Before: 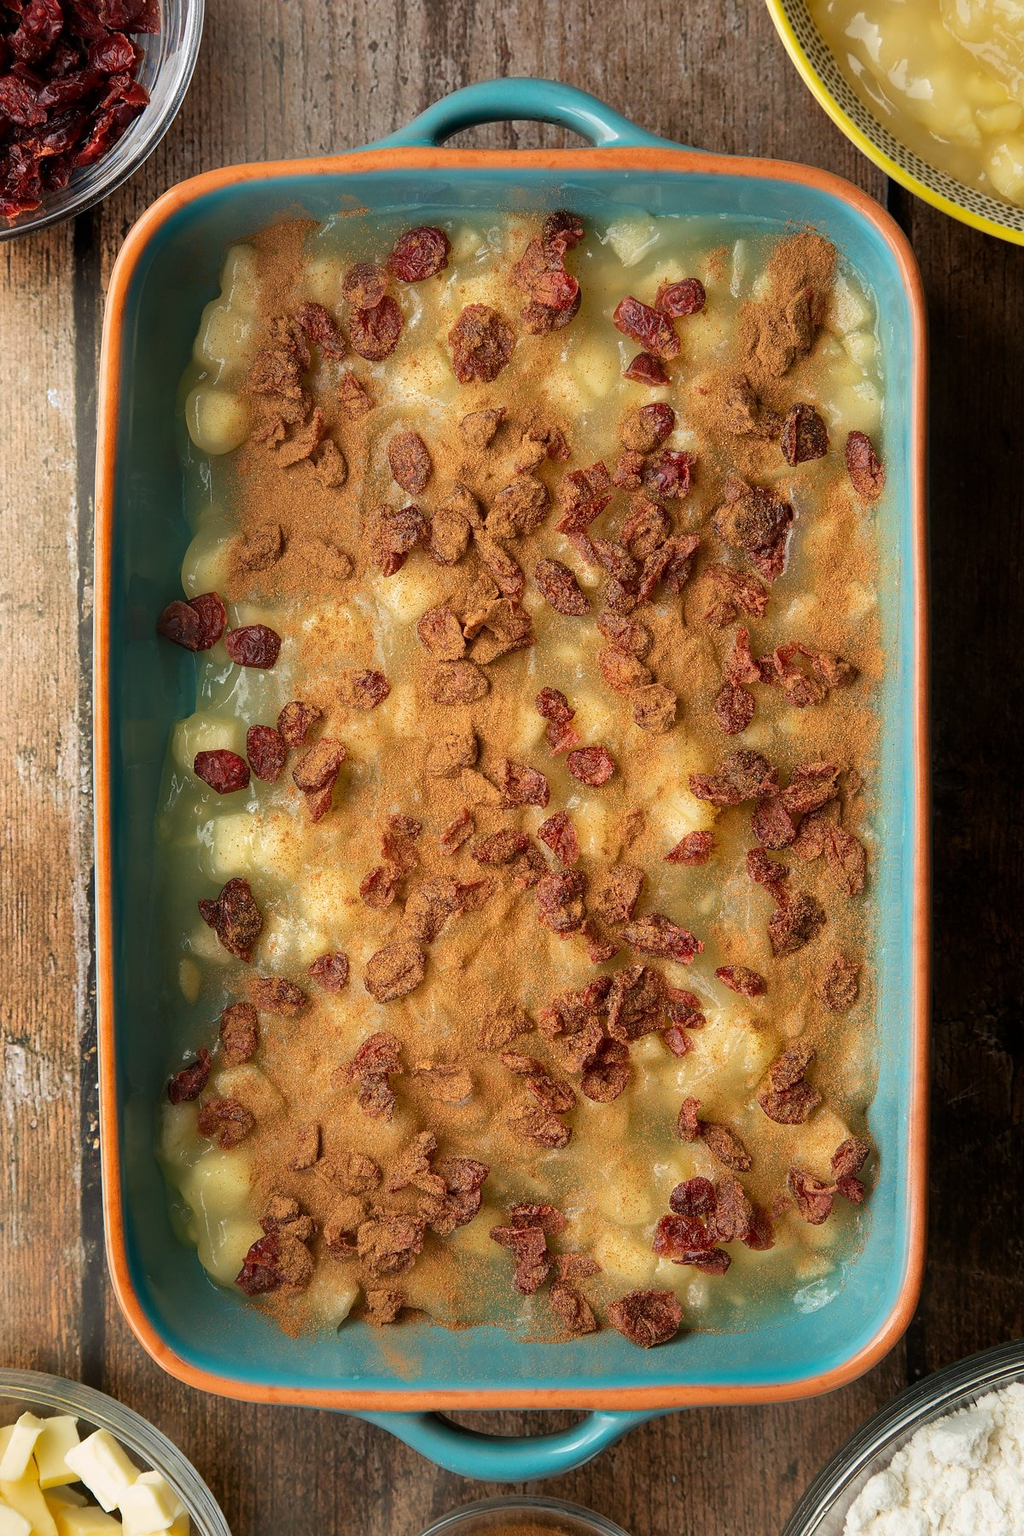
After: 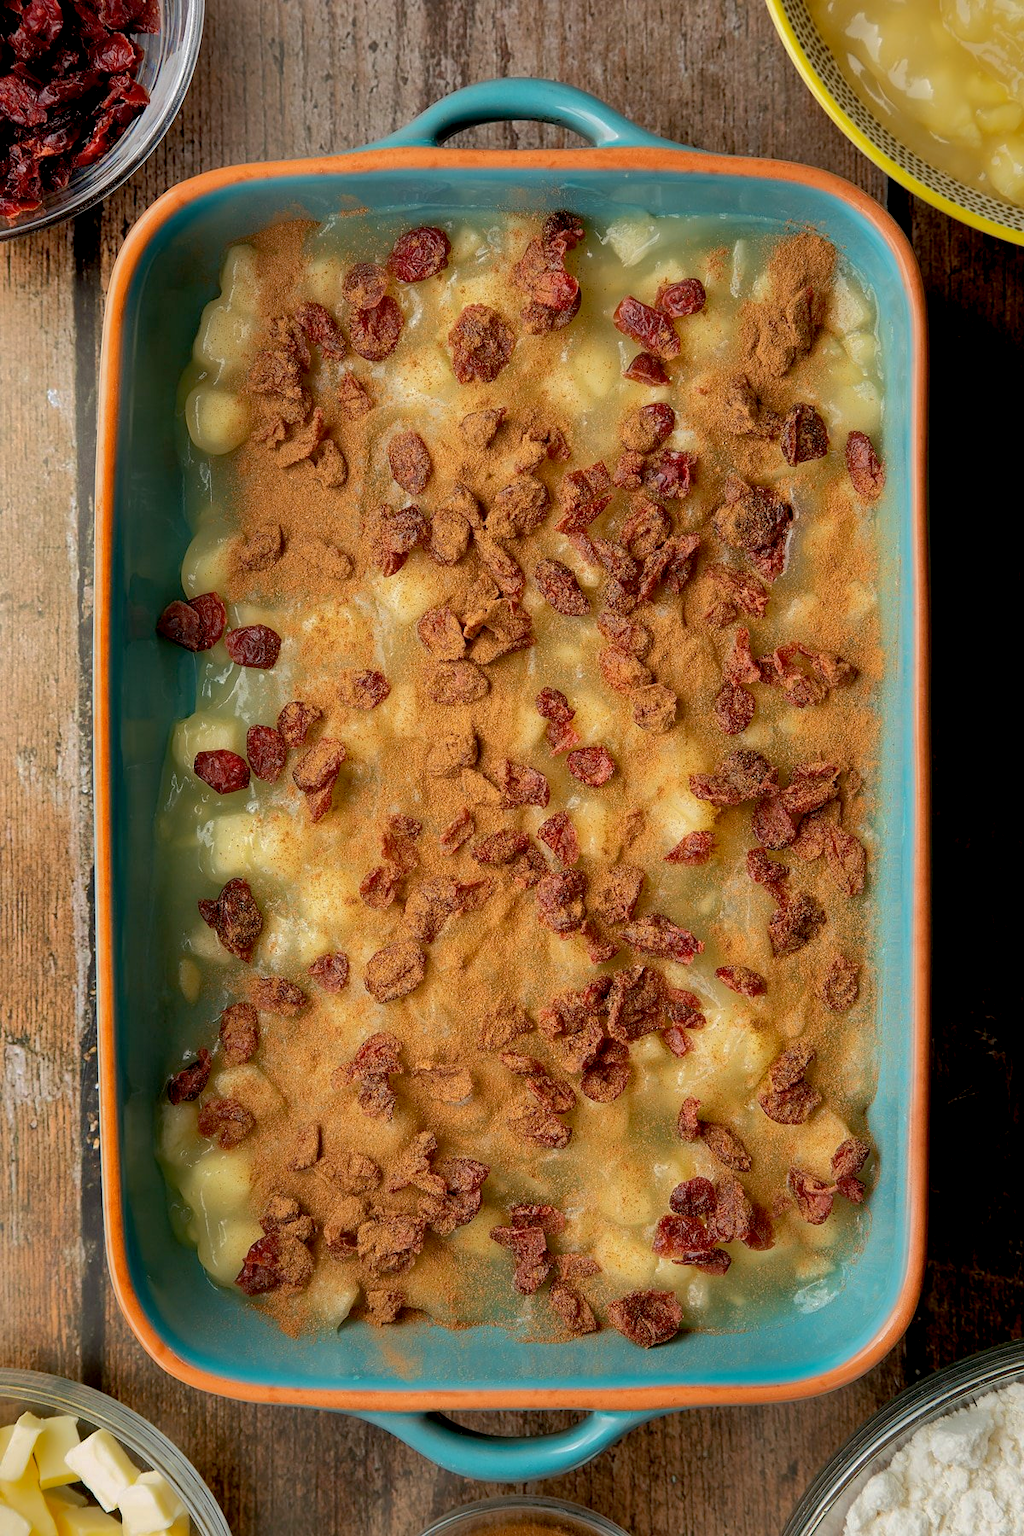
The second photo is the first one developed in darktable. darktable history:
shadows and highlights: shadows 39.22, highlights -59.85
exposure: black level correction 0.009, compensate highlight preservation false
